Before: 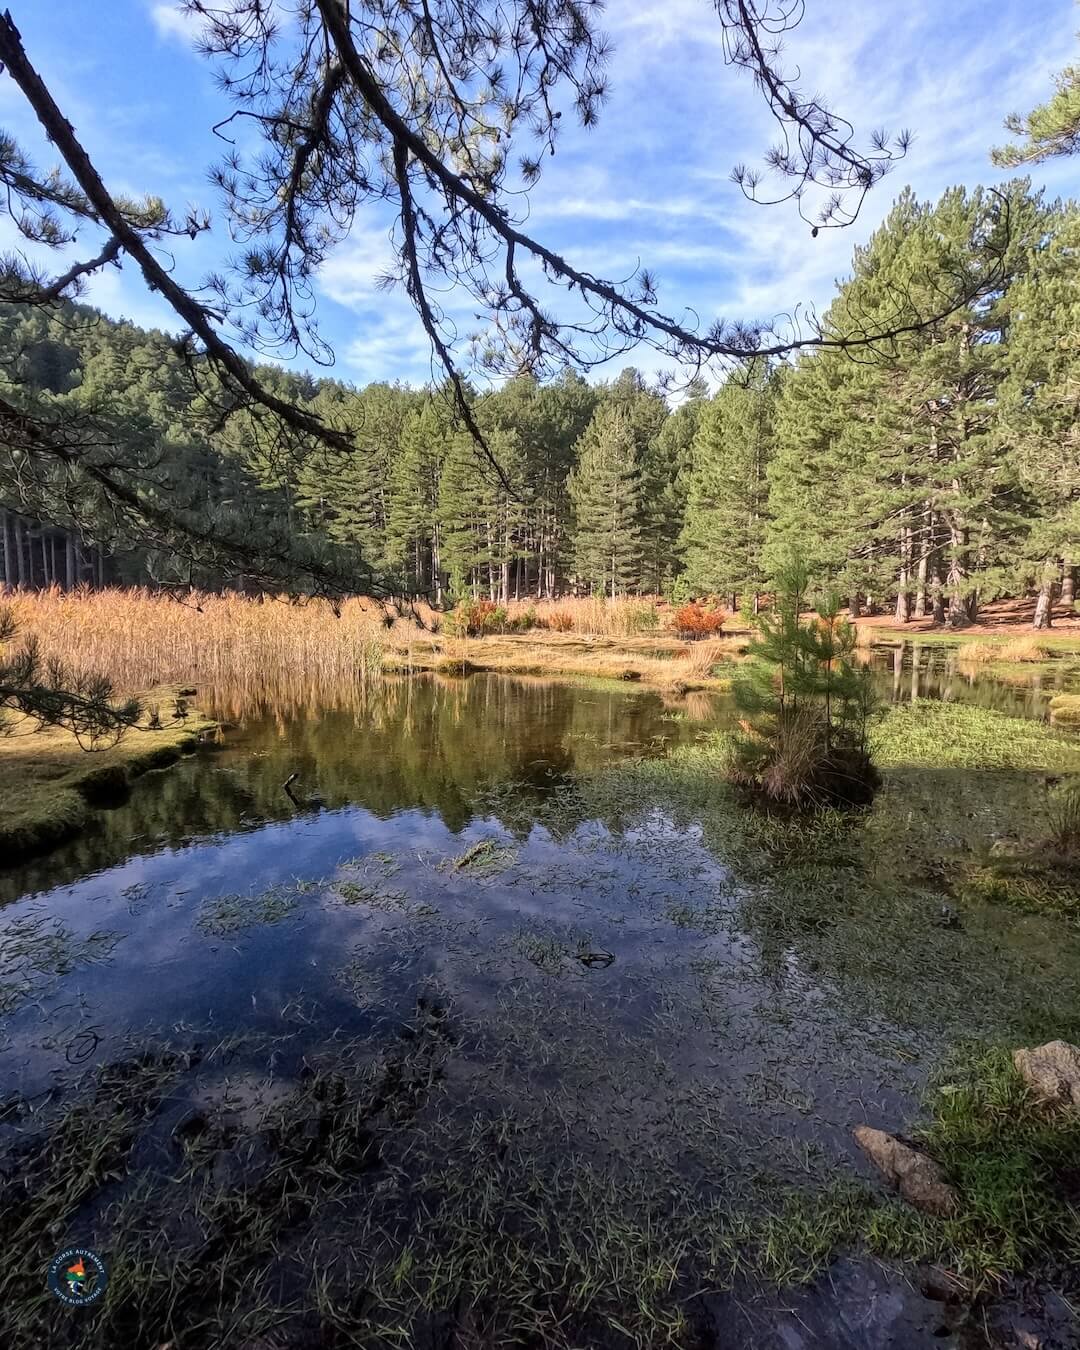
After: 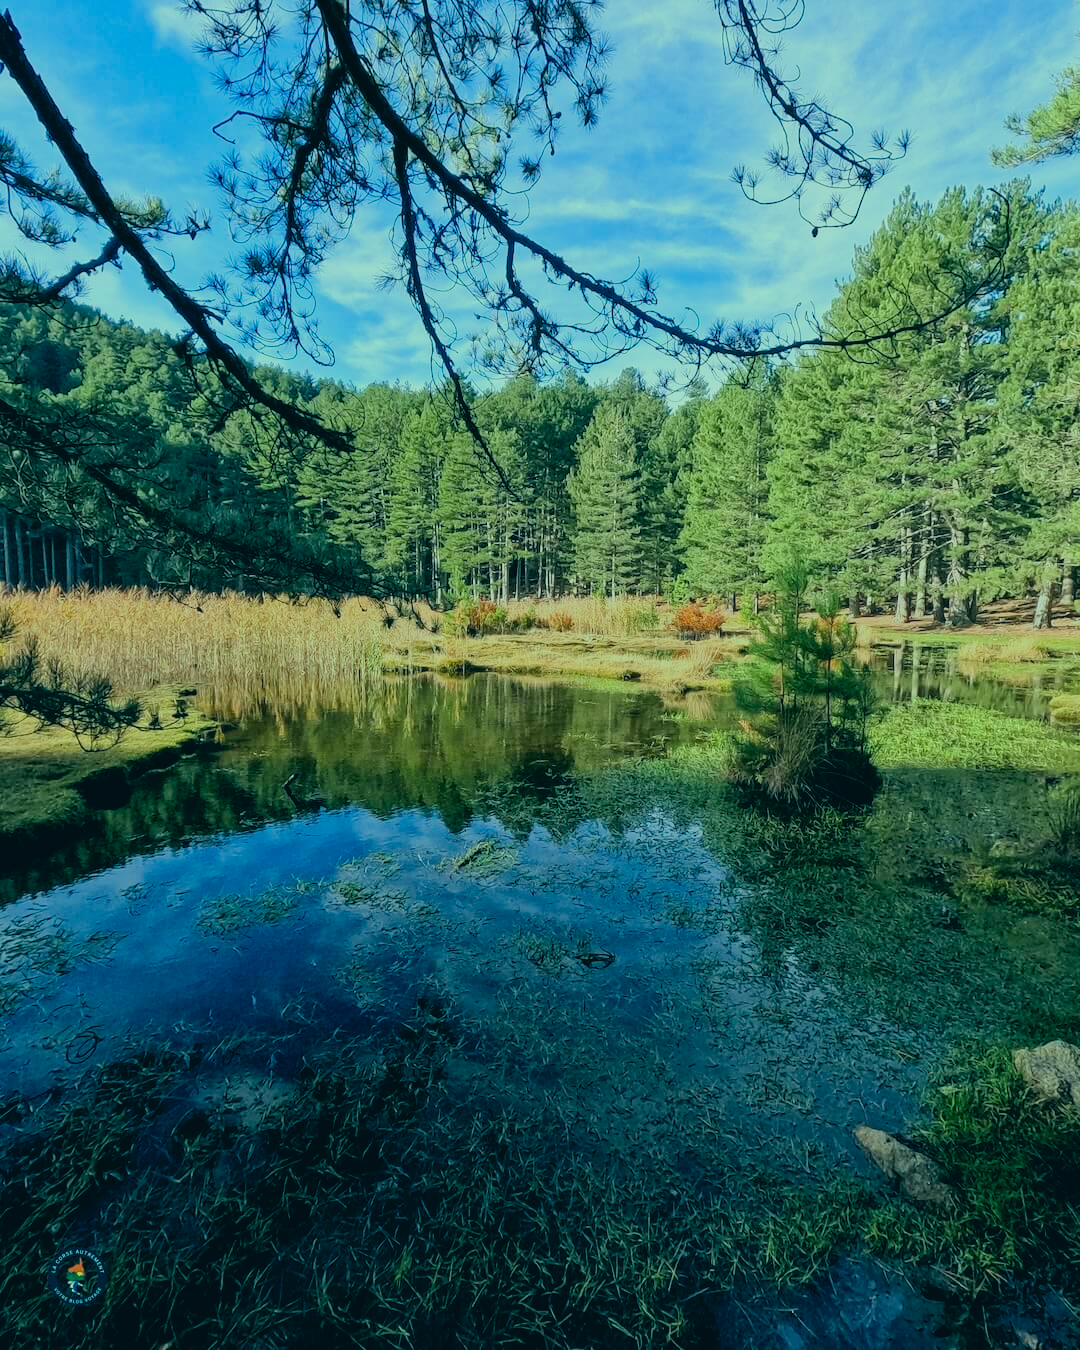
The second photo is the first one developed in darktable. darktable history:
color correction: highlights a* -20.08, highlights b* 9.8, shadows a* -20.4, shadows b* -10.76
white balance: red 0.988, blue 1.017
filmic rgb: black relative exposure -7.65 EV, white relative exposure 4.56 EV, hardness 3.61
contrast brightness saturation: saturation 0.18
